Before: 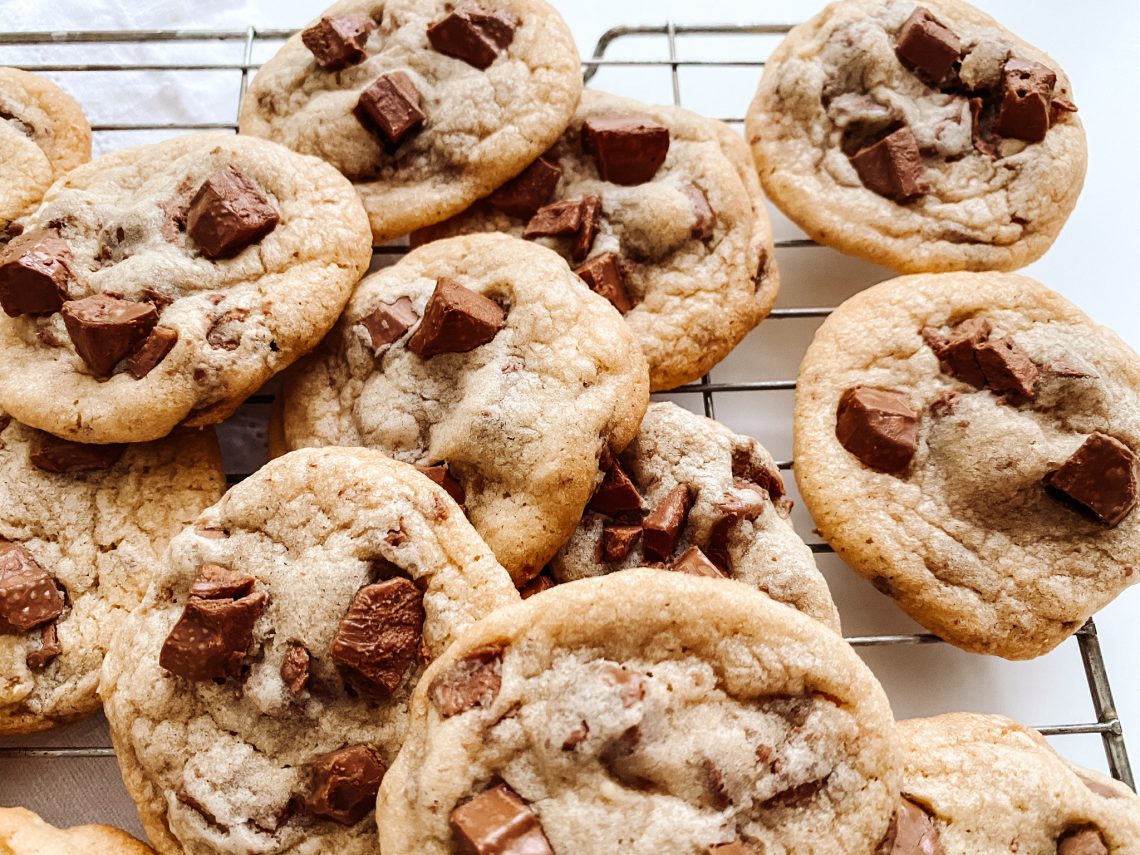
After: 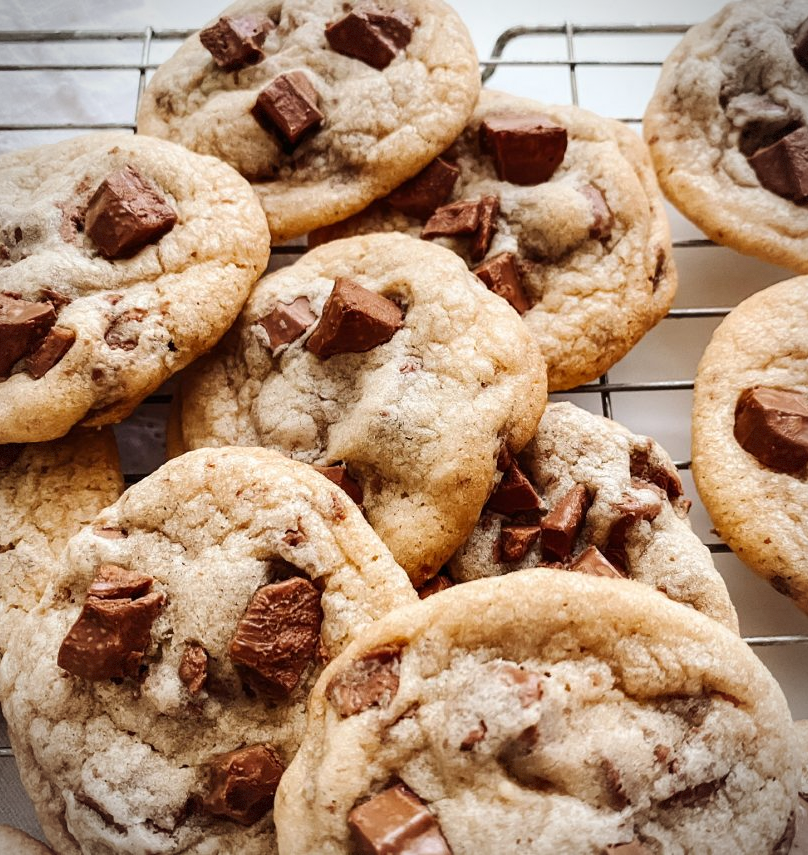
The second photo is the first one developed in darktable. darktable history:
crop and rotate: left 8.988%, right 20.122%
vignetting: fall-off radius 61.18%, dithering 8-bit output
